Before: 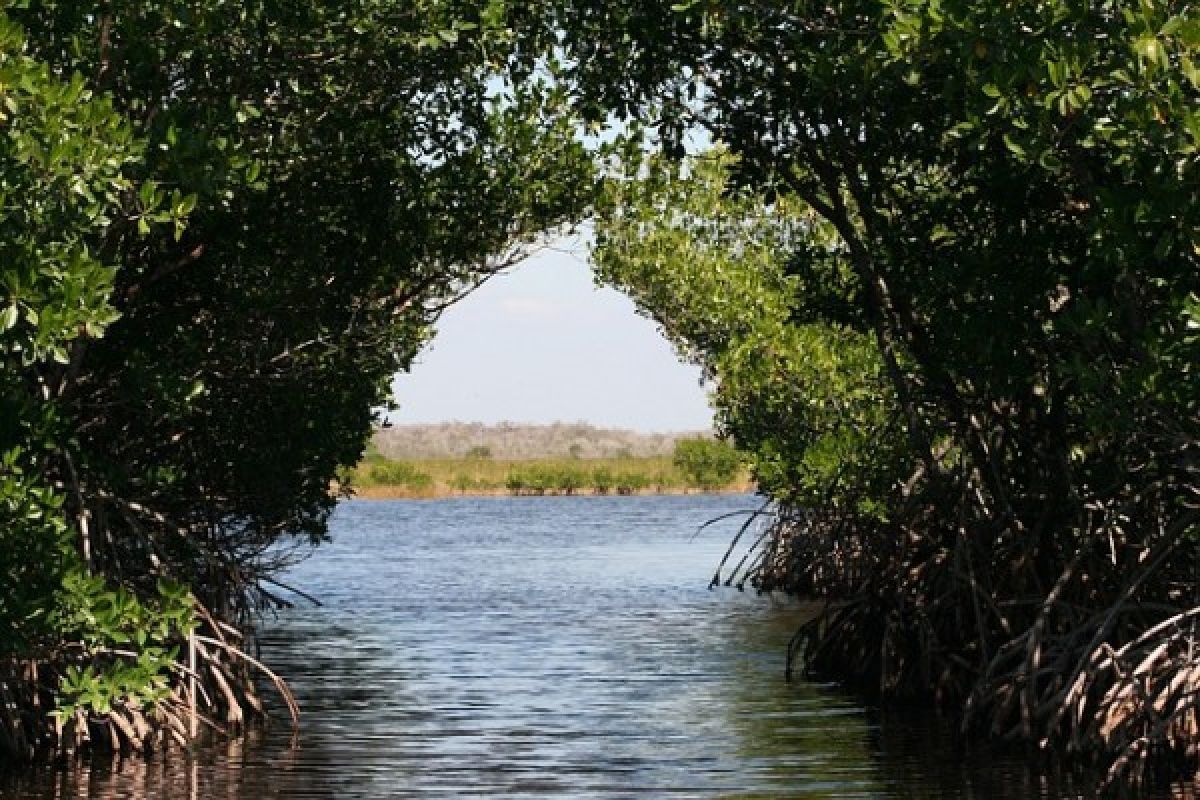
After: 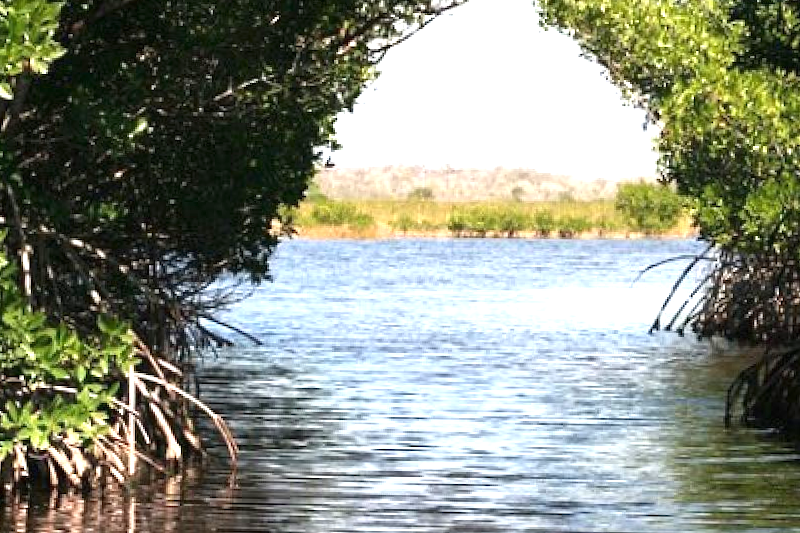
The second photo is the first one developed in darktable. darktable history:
crop and rotate: angle -0.82°, left 3.85%, top 31.828%, right 27.992%
exposure: black level correction 0, exposure 1.1 EV, compensate exposure bias true, compensate highlight preservation false
